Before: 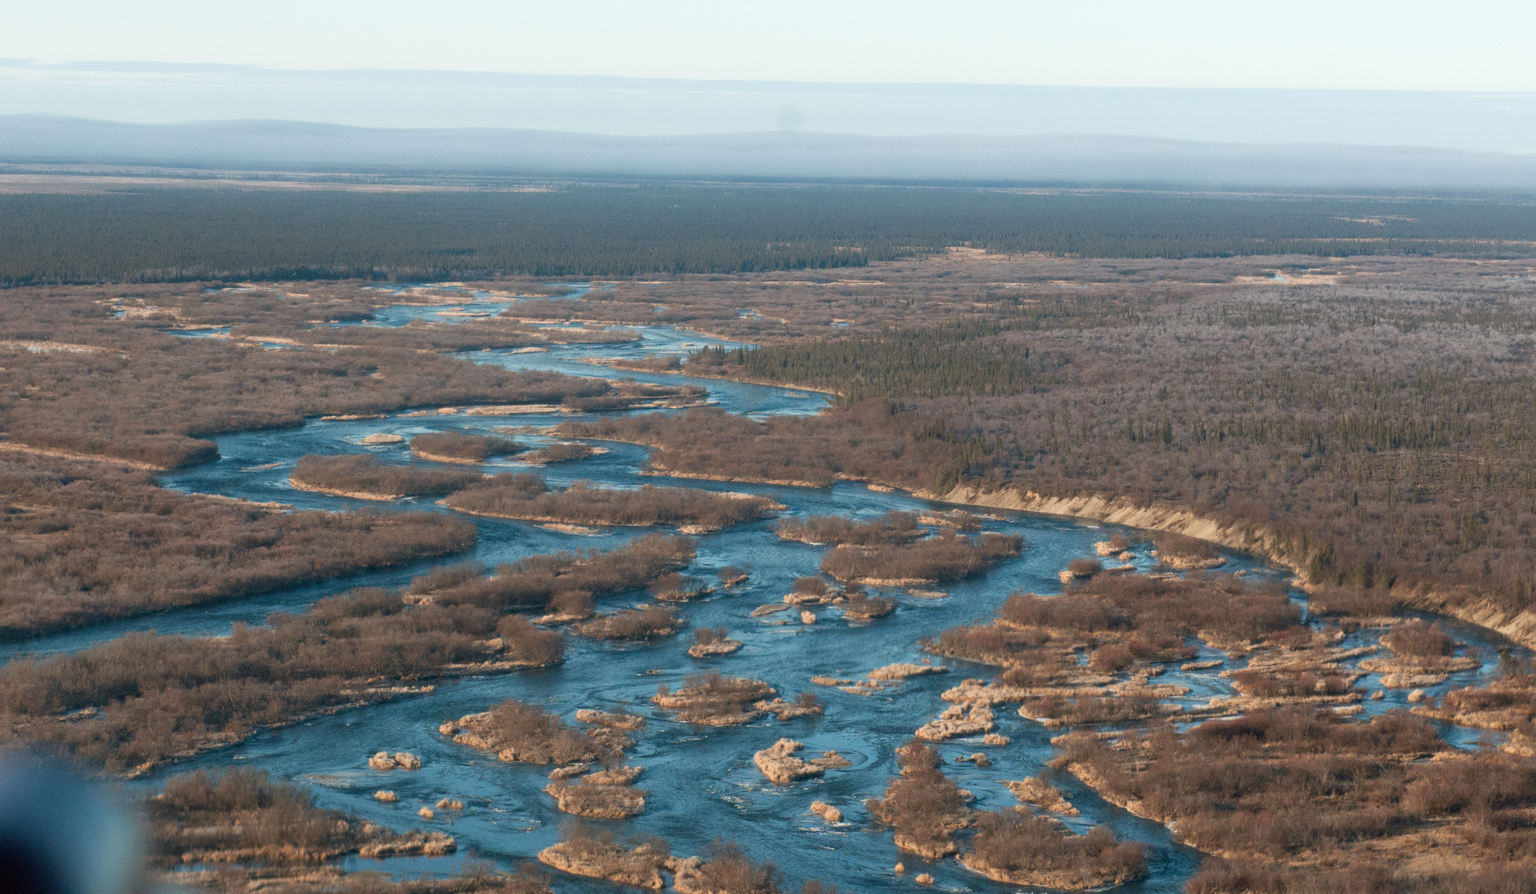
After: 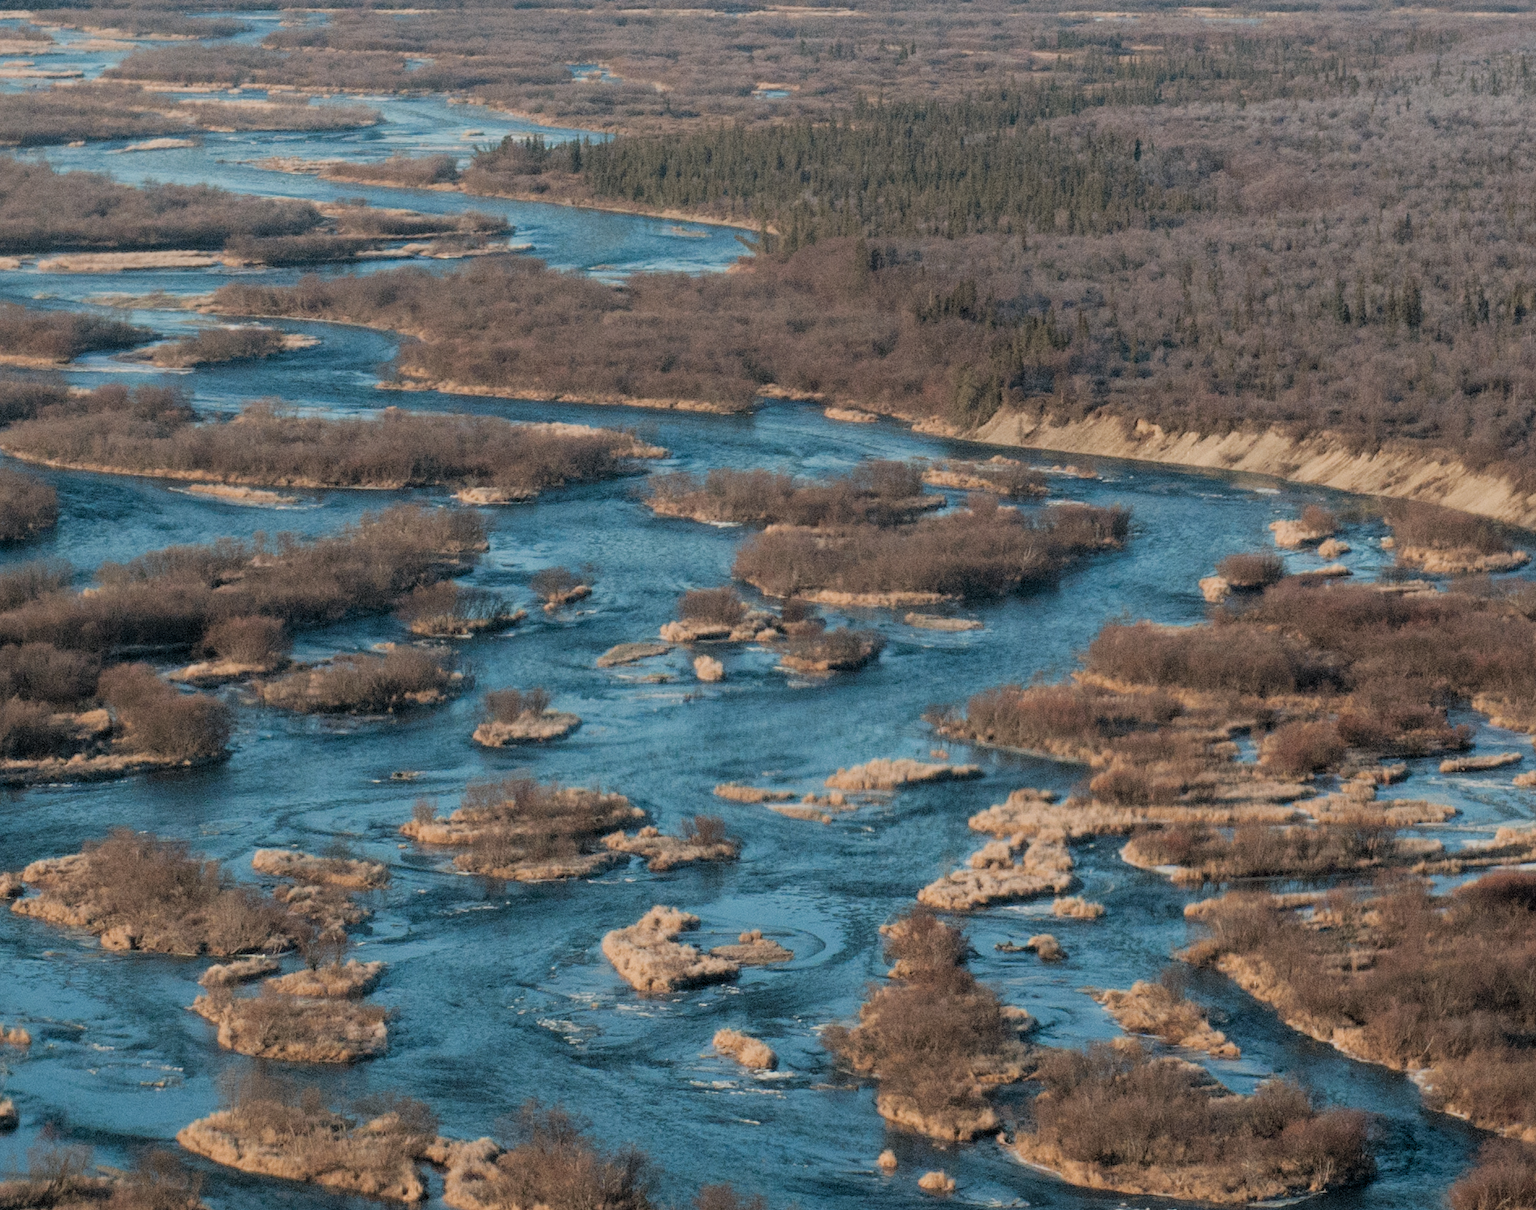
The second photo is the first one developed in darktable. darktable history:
crop and rotate: left 29.144%, top 30.998%, right 19.862%
filmic rgb: black relative exposure -5.09 EV, white relative exposure 3.99 EV, hardness 2.89, contrast 1.098
